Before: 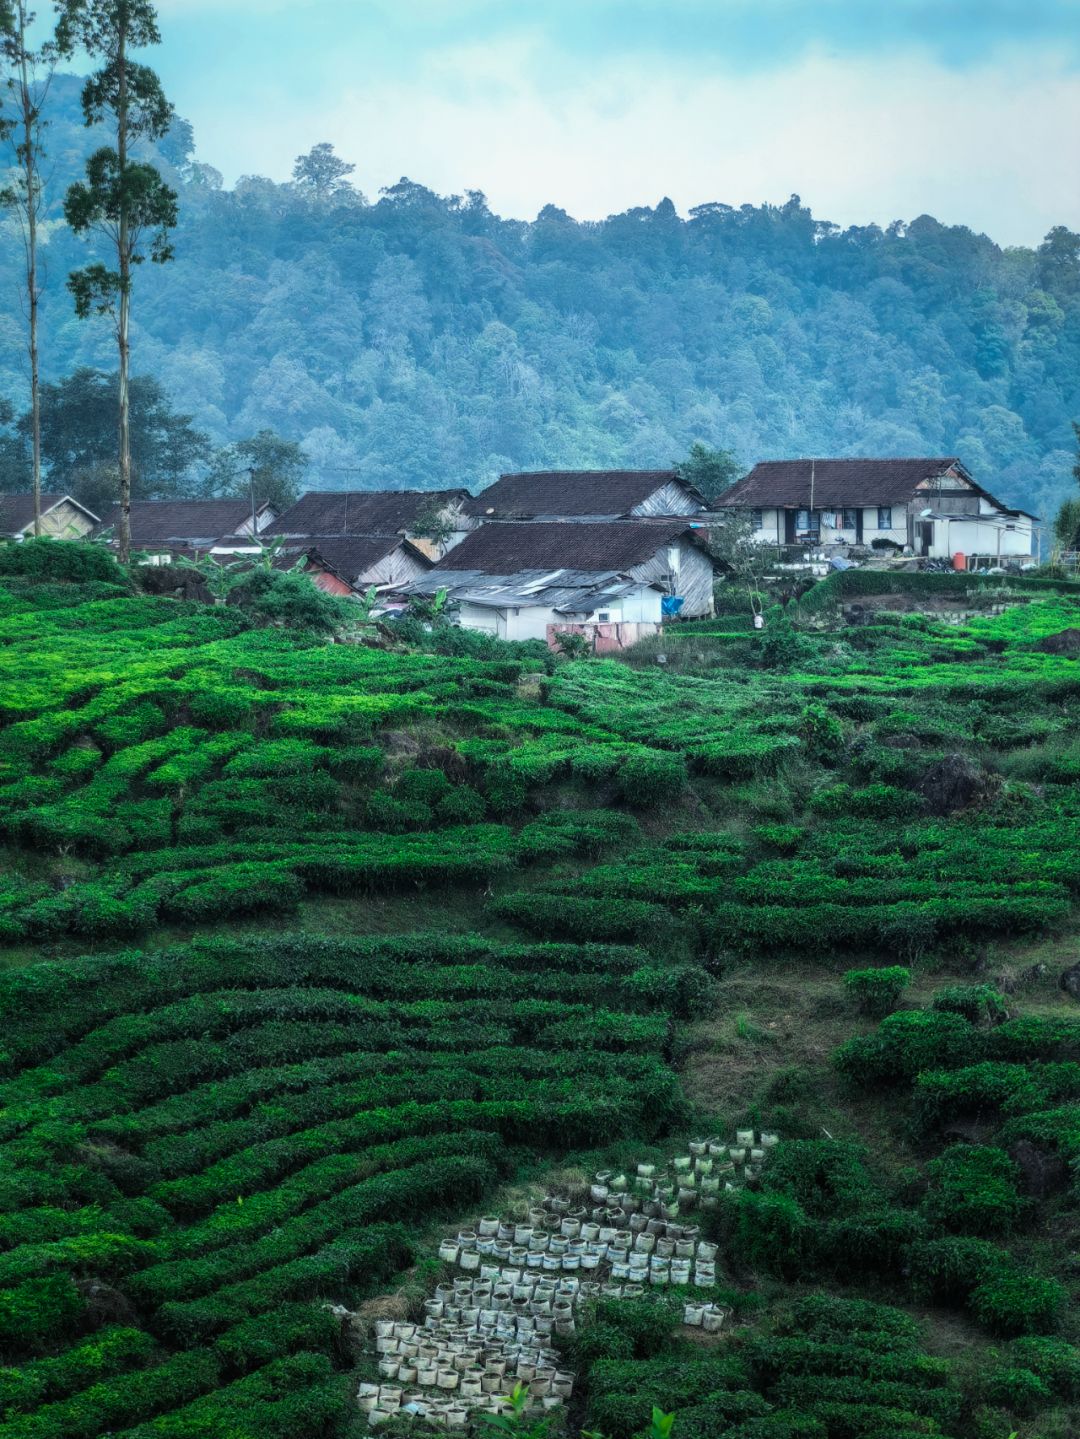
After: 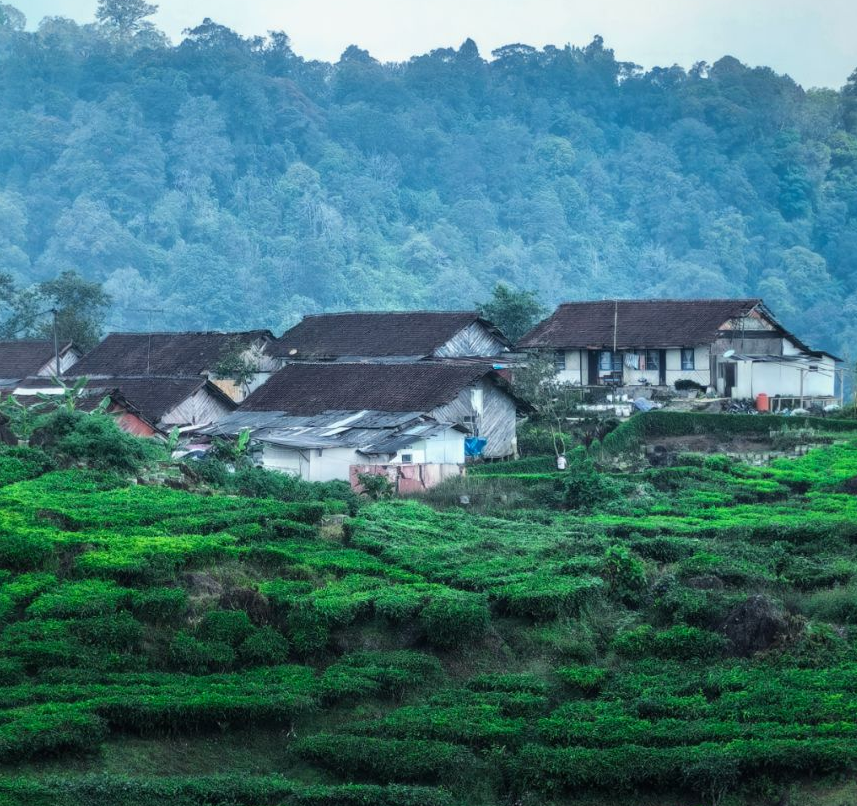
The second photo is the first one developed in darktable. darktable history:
crop: left 18.282%, top 11.096%, right 2.319%, bottom 32.866%
